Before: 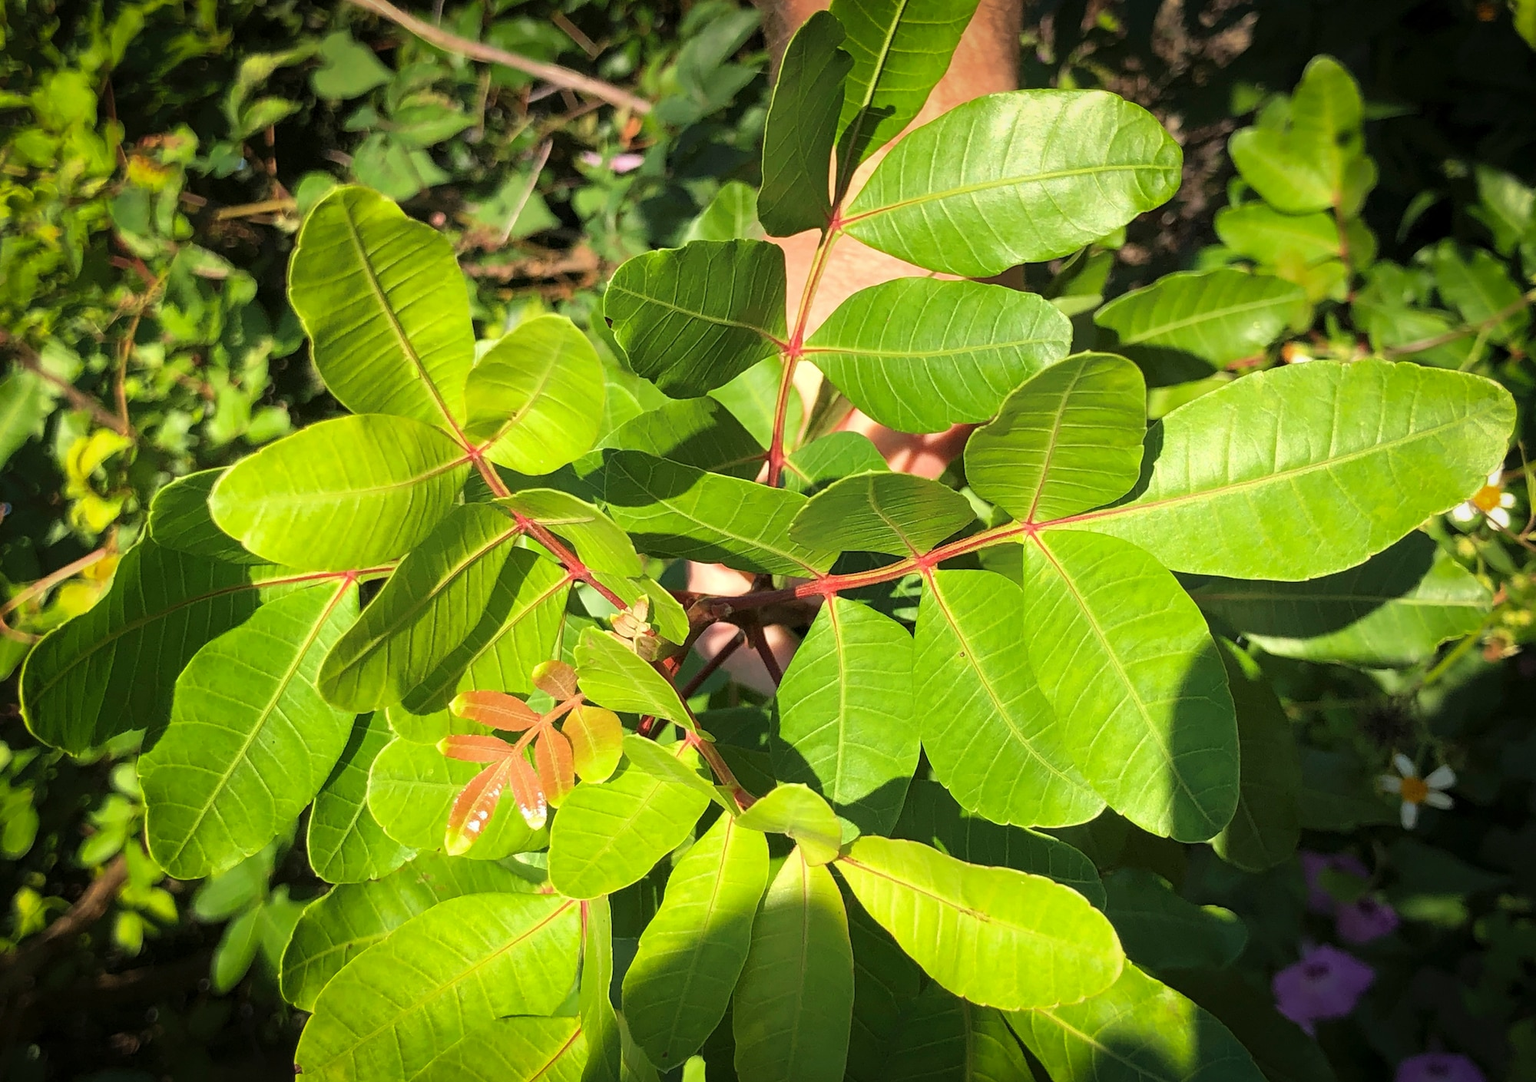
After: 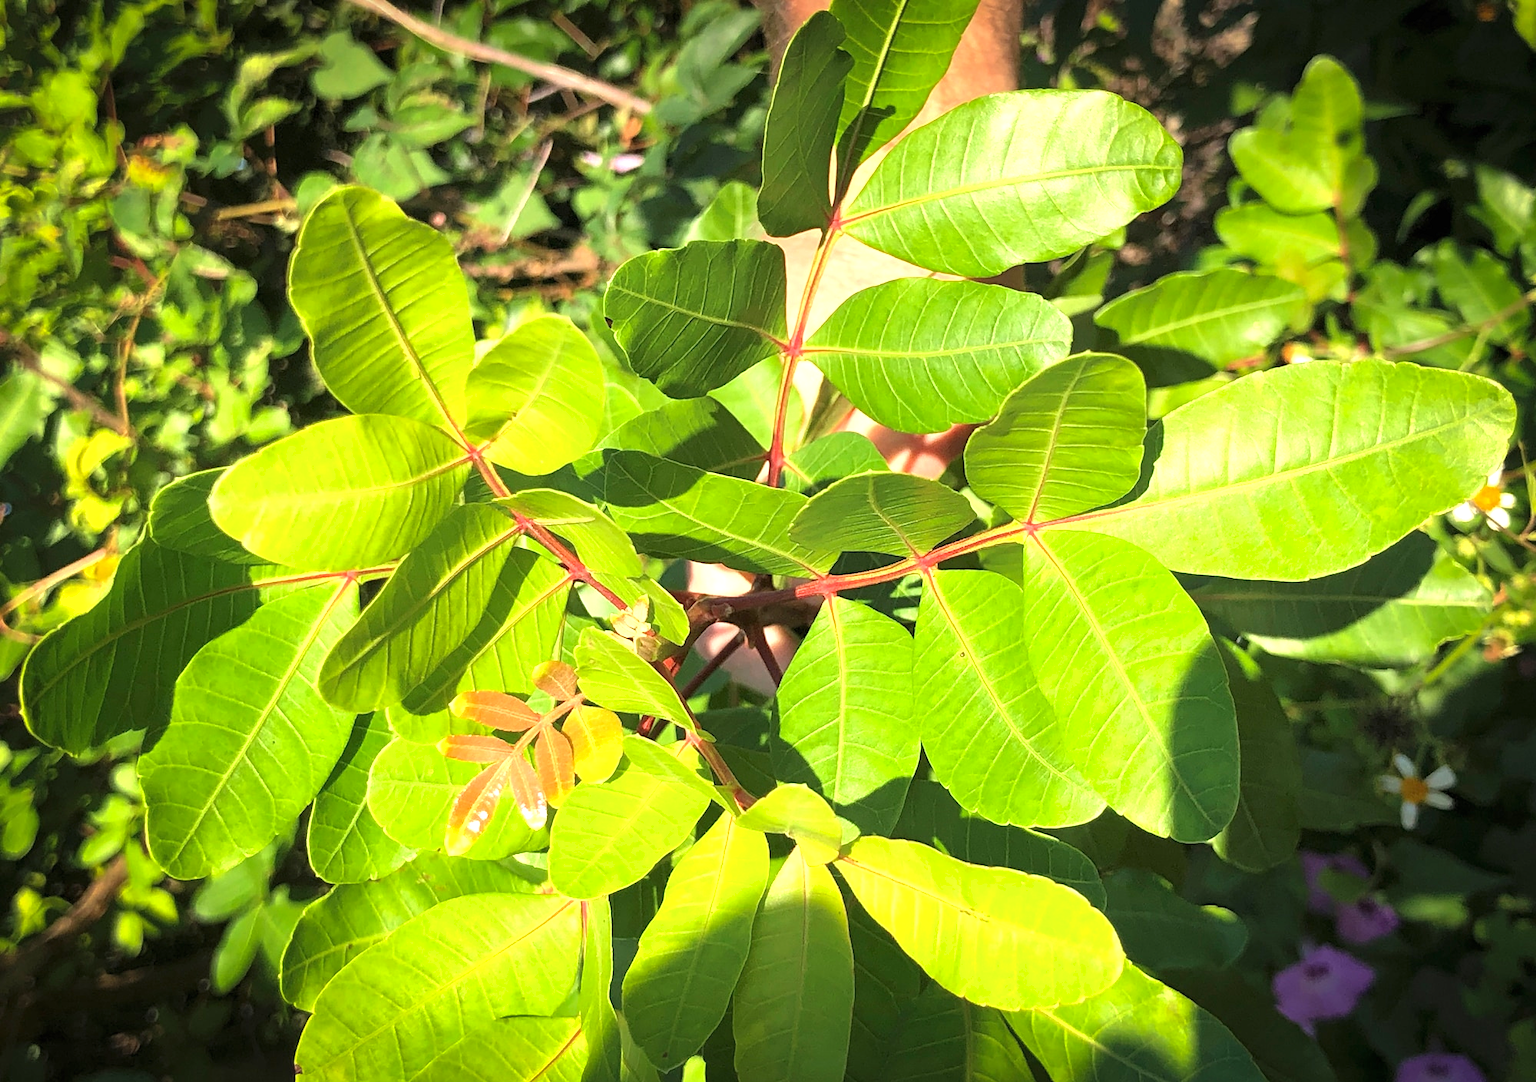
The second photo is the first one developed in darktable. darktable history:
tone equalizer: on, module defaults
shadows and highlights: shadows 25, highlights -25
exposure: black level correction 0, exposure 0.7 EV, compensate exposure bias true, compensate highlight preservation false
